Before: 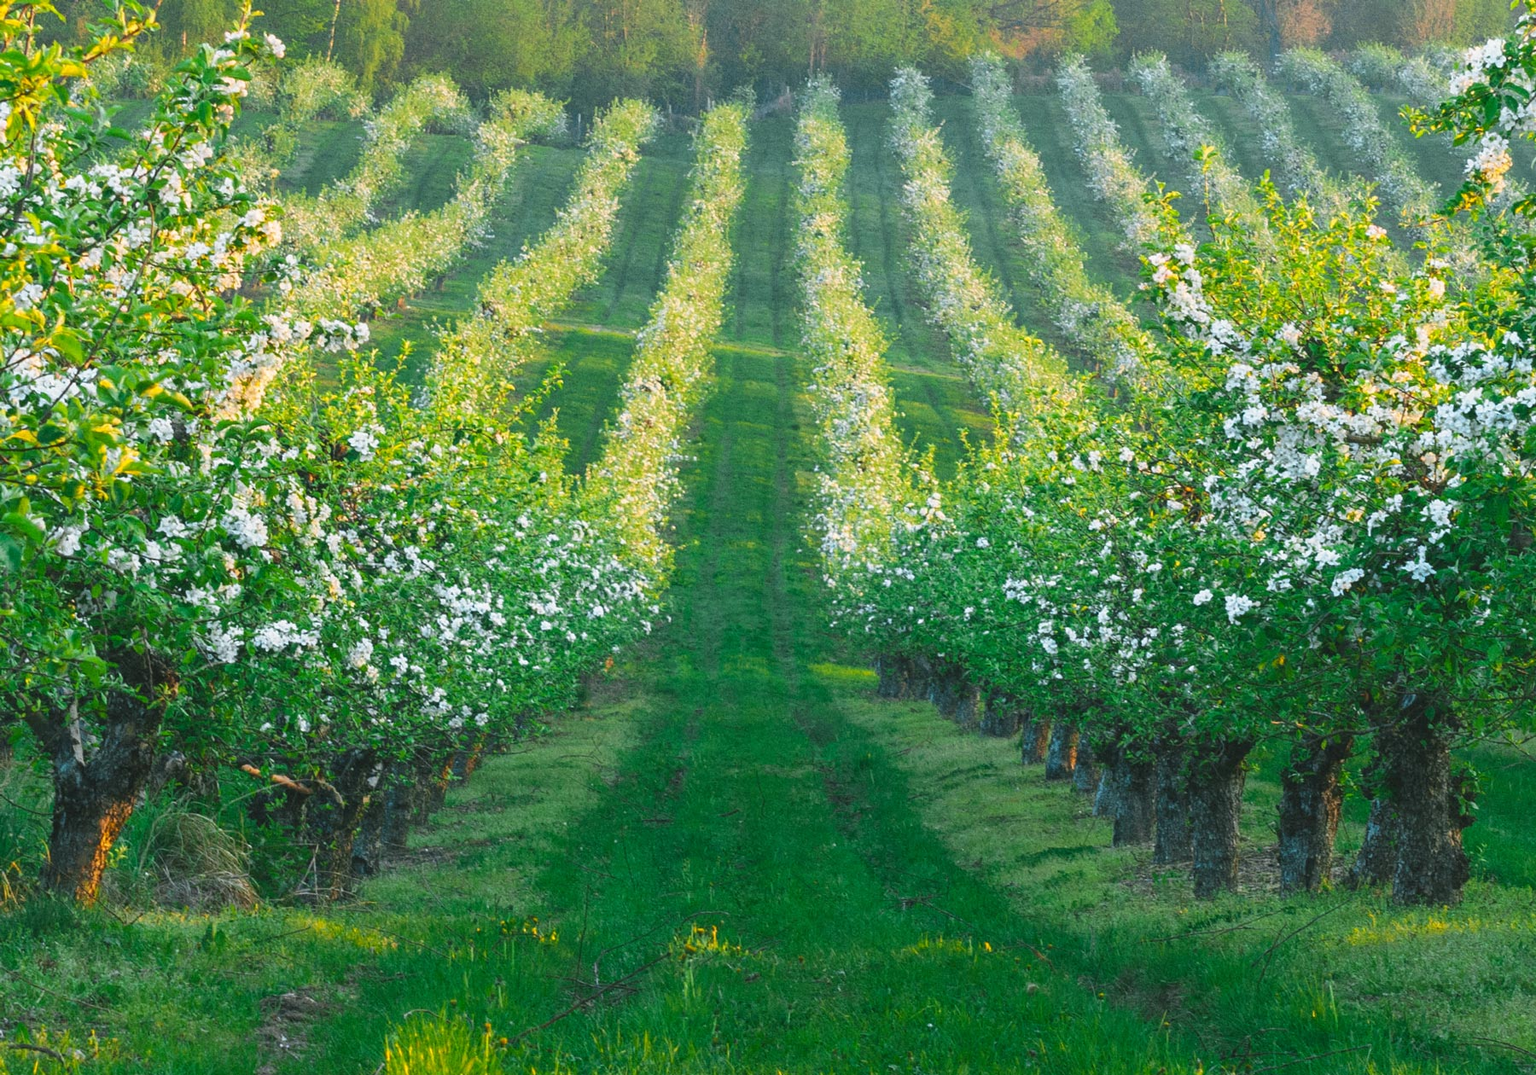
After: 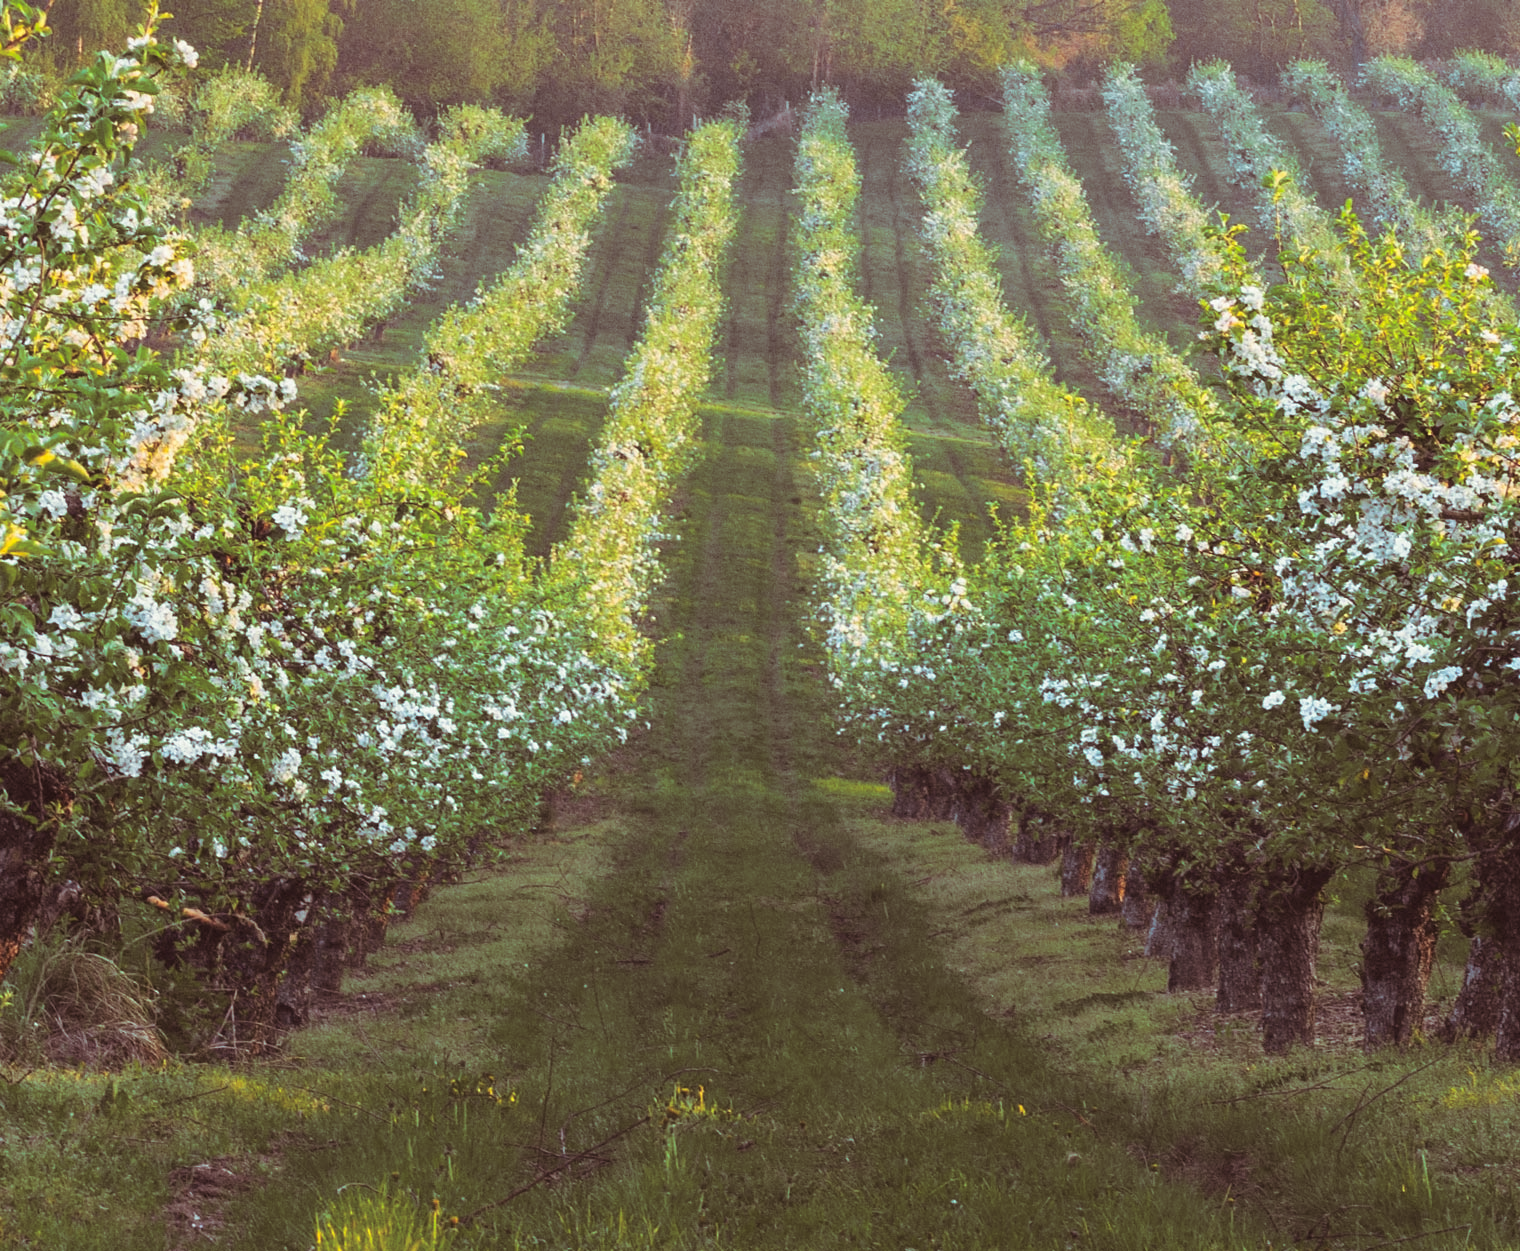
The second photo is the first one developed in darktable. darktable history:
split-toning: on, module defaults
crop: left 7.598%, right 7.873%
